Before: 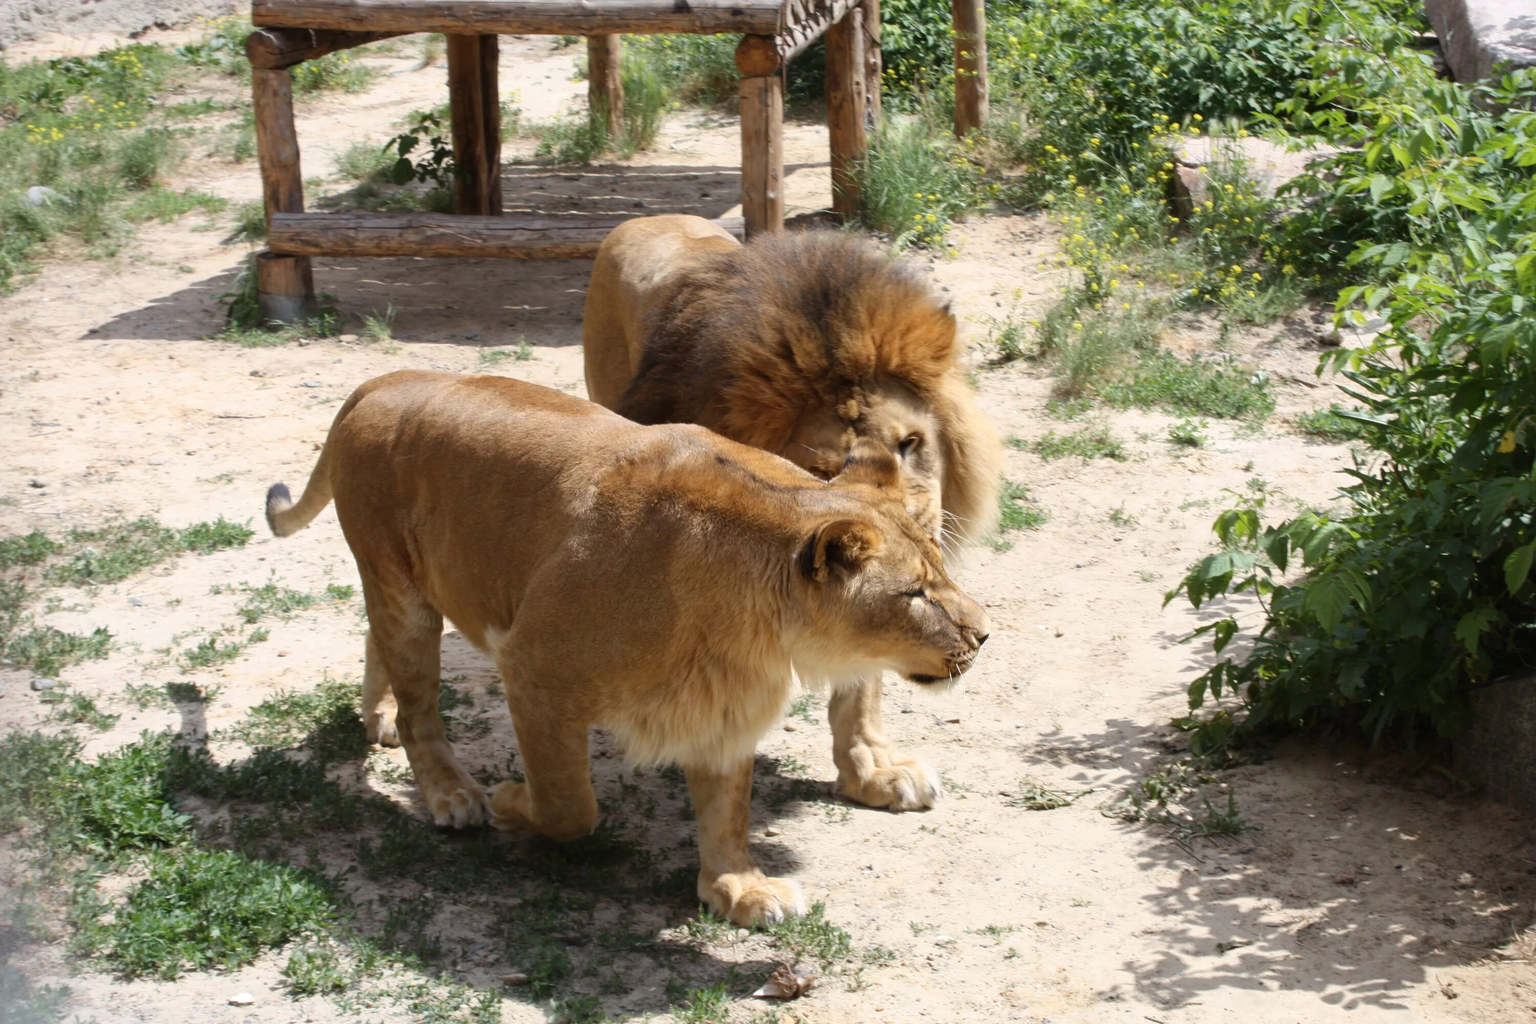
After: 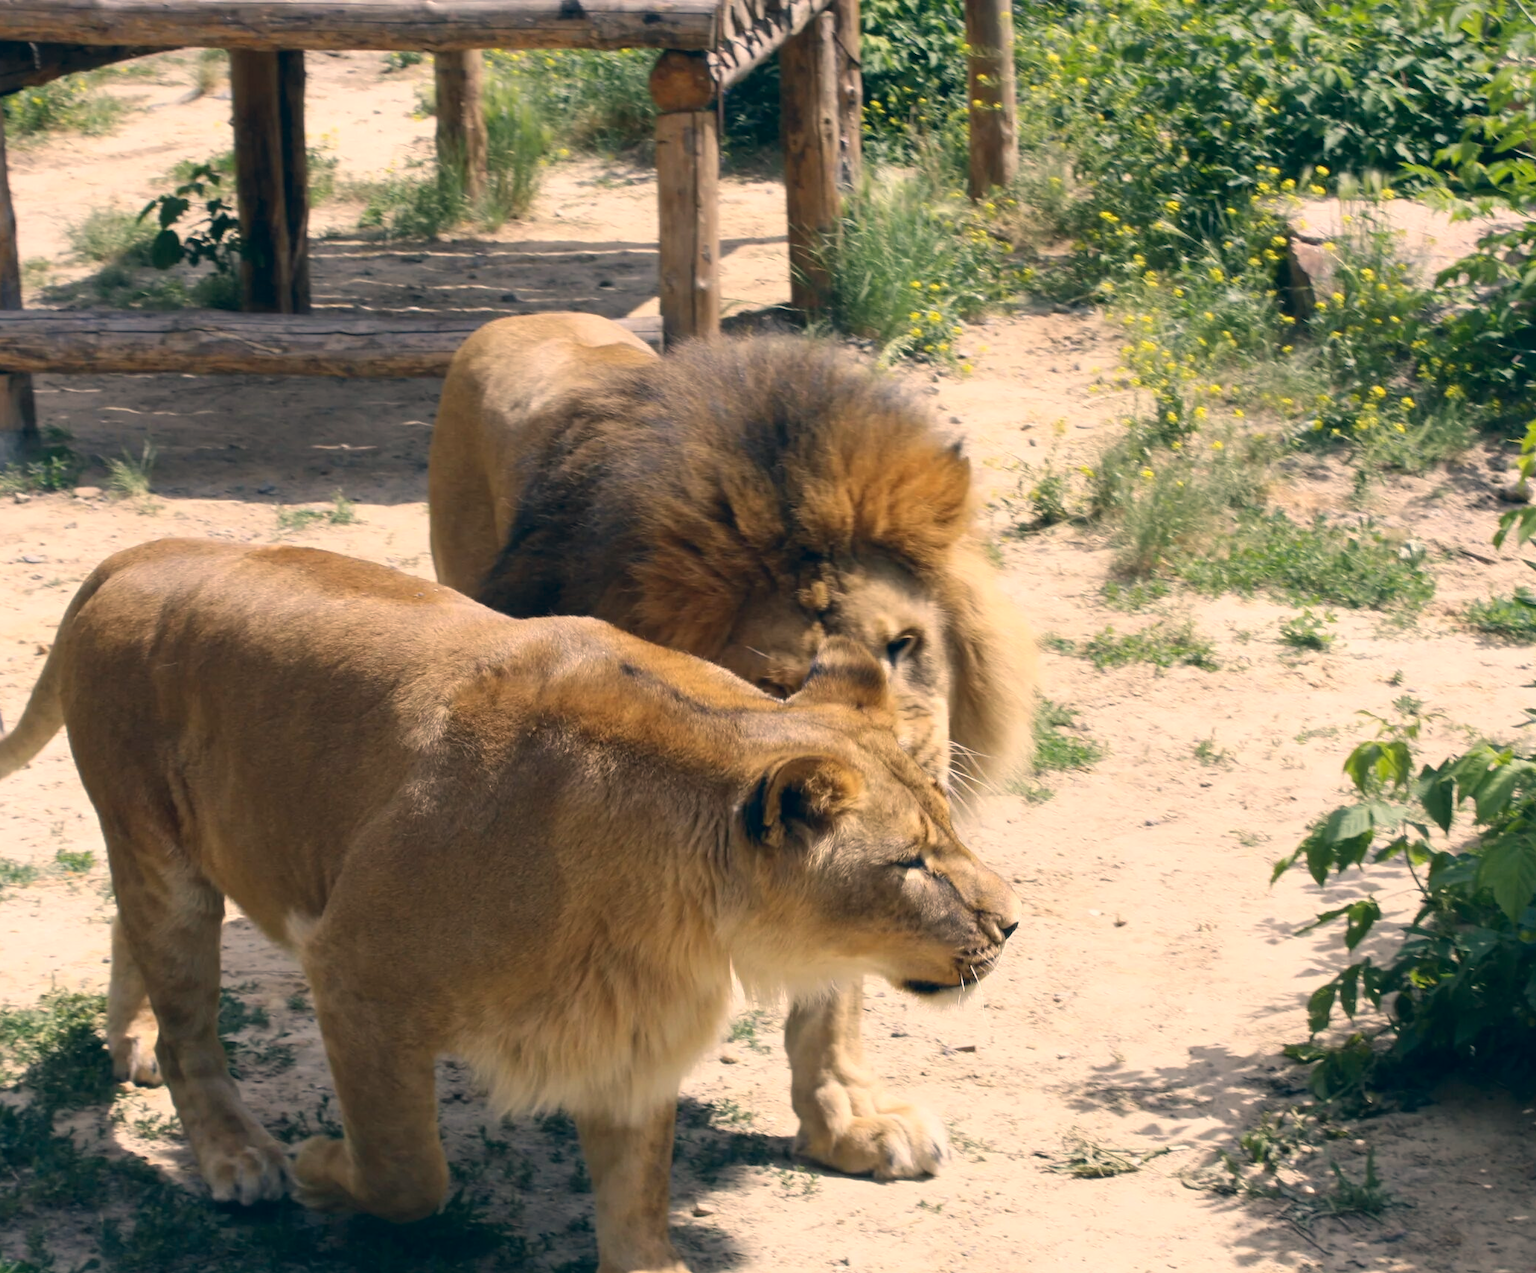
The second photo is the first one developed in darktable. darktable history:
color correction: highlights a* 10.36, highlights b* 14.04, shadows a* -10.37, shadows b* -14.86
crop: left 18.803%, right 12.427%, bottom 14.462%
